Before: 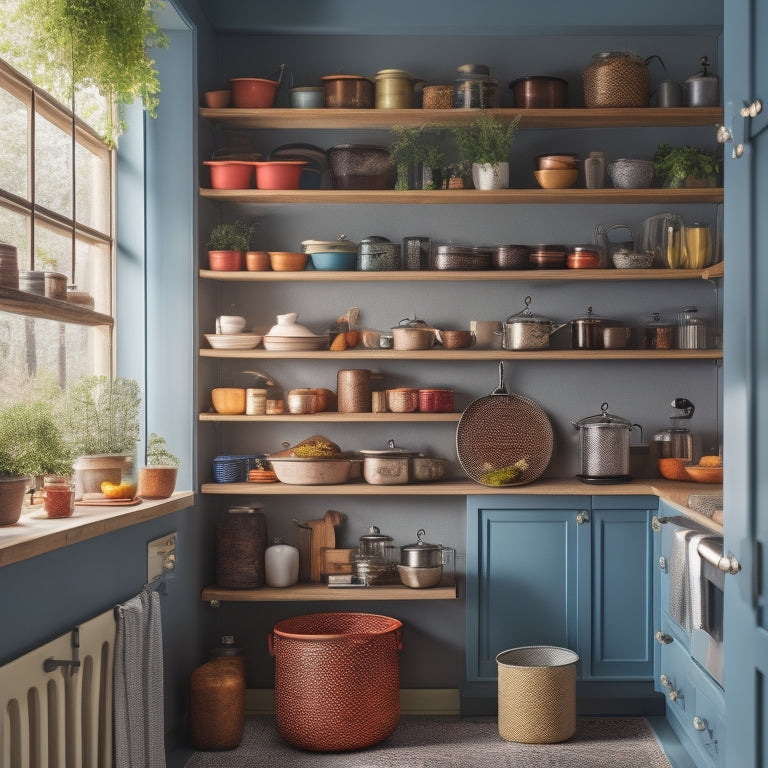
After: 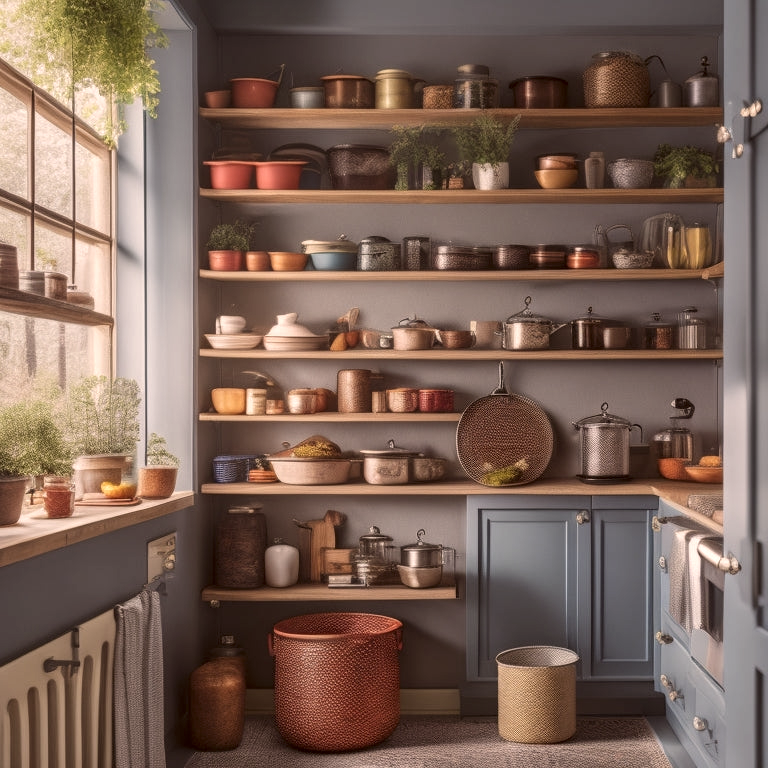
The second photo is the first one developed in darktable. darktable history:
color correction: highlights a* 10.17, highlights b* 9.75, shadows a* 8.01, shadows b* 8.43, saturation 0.787
local contrast: on, module defaults
